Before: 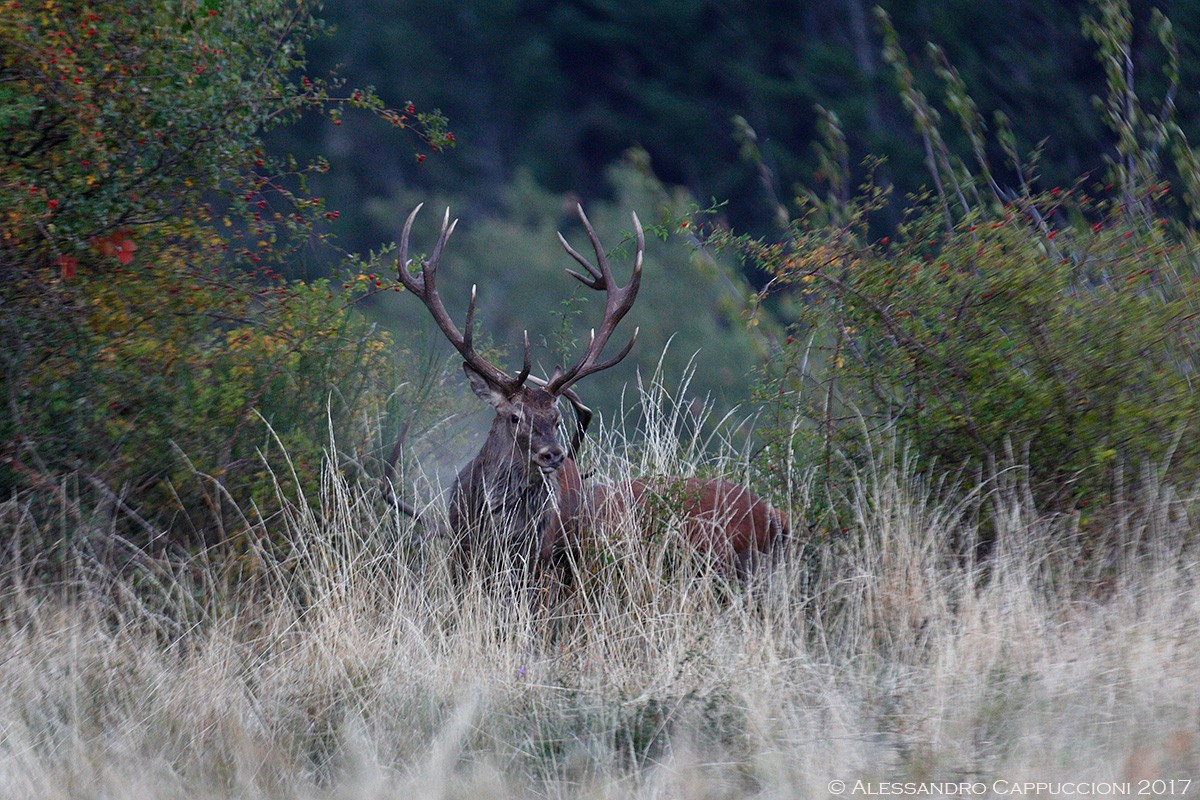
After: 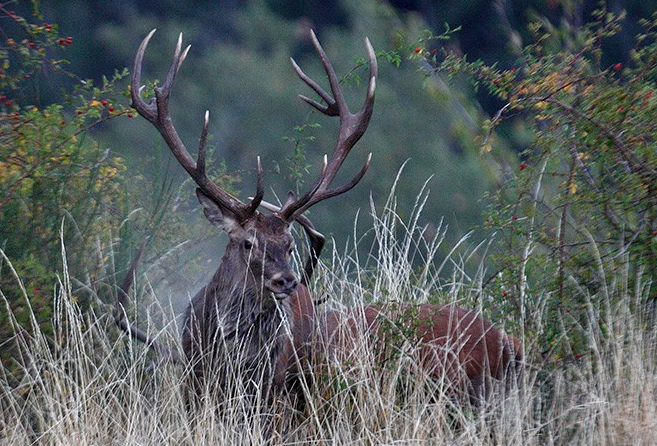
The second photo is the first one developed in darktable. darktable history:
local contrast: highlights 106%, shadows 100%, detail 119%, midtone range 0.2
crop and rotate: left 22.302%, top 21.848%, right 22.904%, bottom 22.311%
